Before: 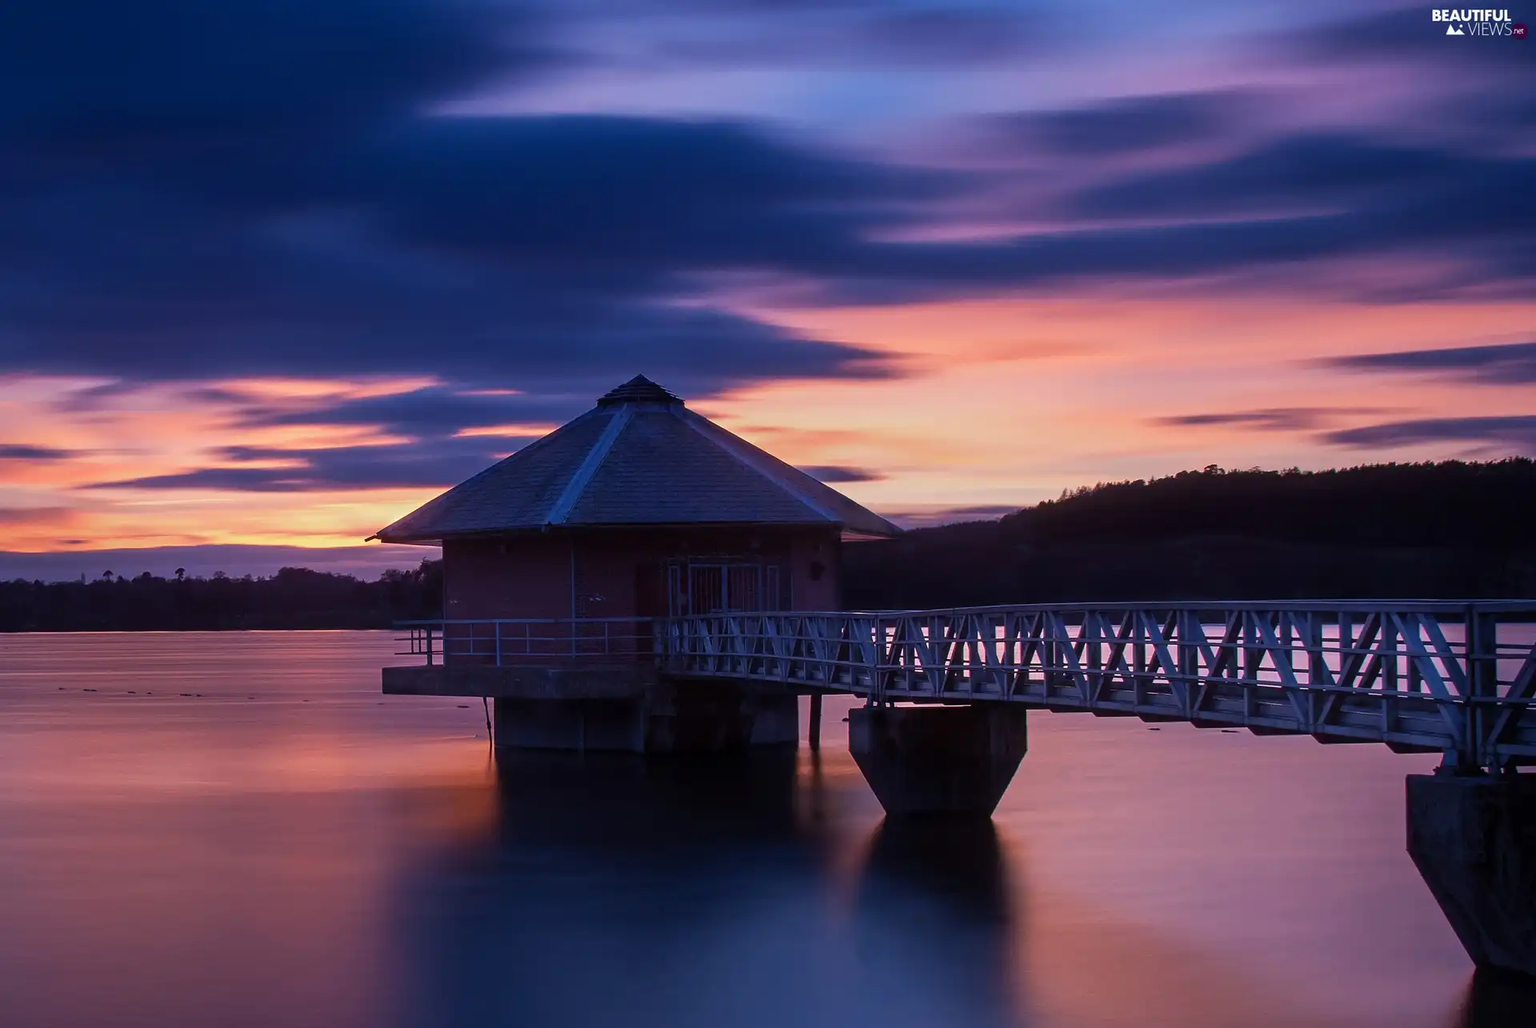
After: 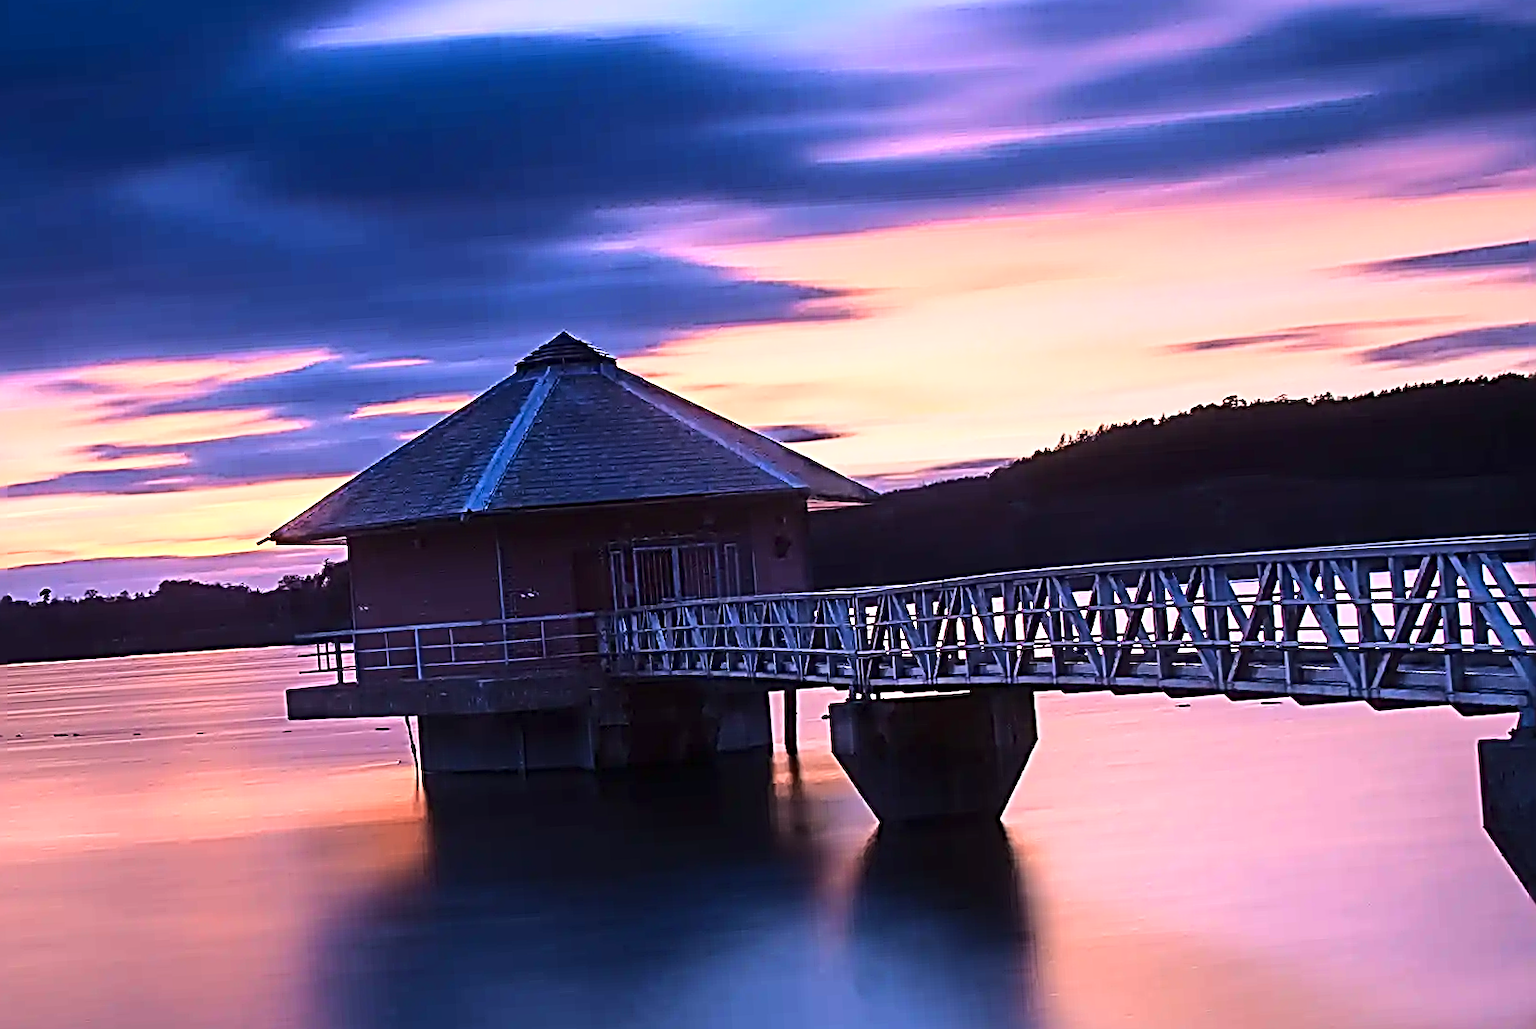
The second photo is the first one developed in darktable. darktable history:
sharpen: radius 3.186, amount 1.744
base curve: curves: ch0 [(0, 0) (0.028, 0.03) (0.121, 0.232) (0.46, 0.748) (0.859, 0.968) (1, 1)]
color zones: curves: ch1 [(0, 0.455) (0.063, 0.455) (0.286, 0.495) (0.429, 0.5) (0.571, 0.5) (0.714, 0.5) (0.857, 0.5) (1, 0.455)]; ch2 [(0, 0.532) (0.063, 0.521) (0.233, 0.447) (0.429, 0.489) (0.571, 0.5) (0.714, 0.5) (0.857, 0.5) (1, 0.532)], mix 31.11%
exposure: black level correction 0, exposure 0.699 EV, compensate highlight preservation false
crop and rotate: angle 3.53°, left 5.88%, top 5.693%
